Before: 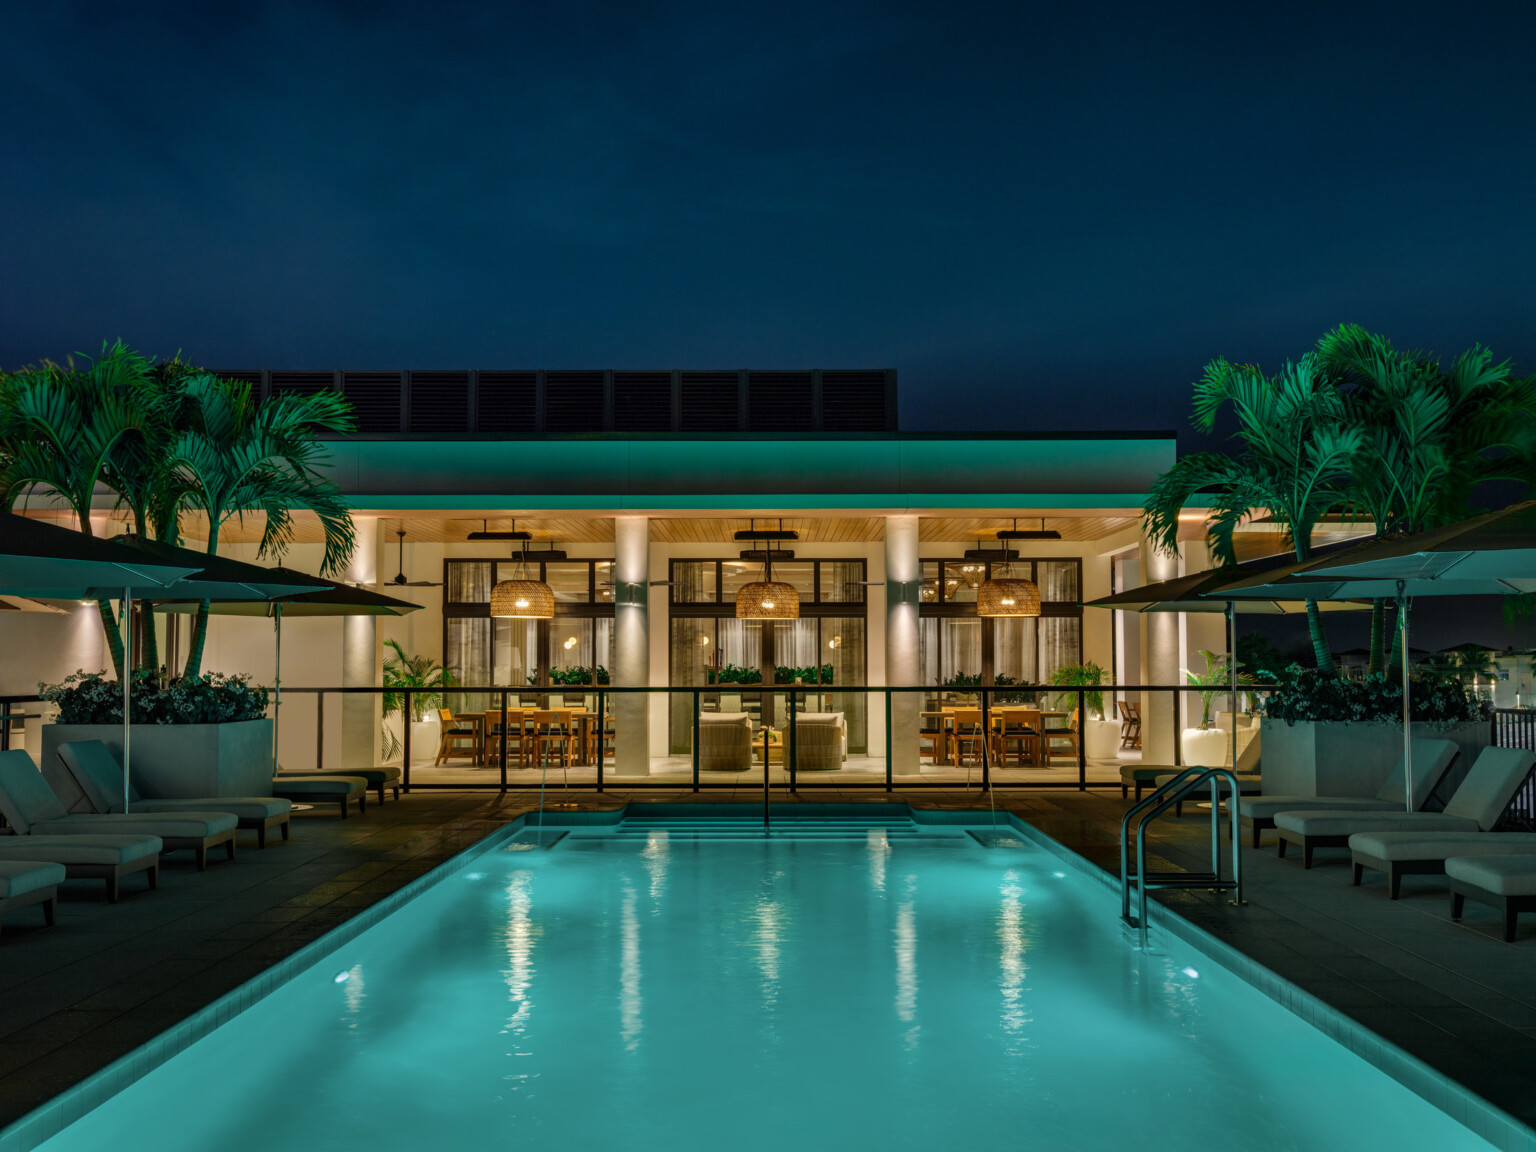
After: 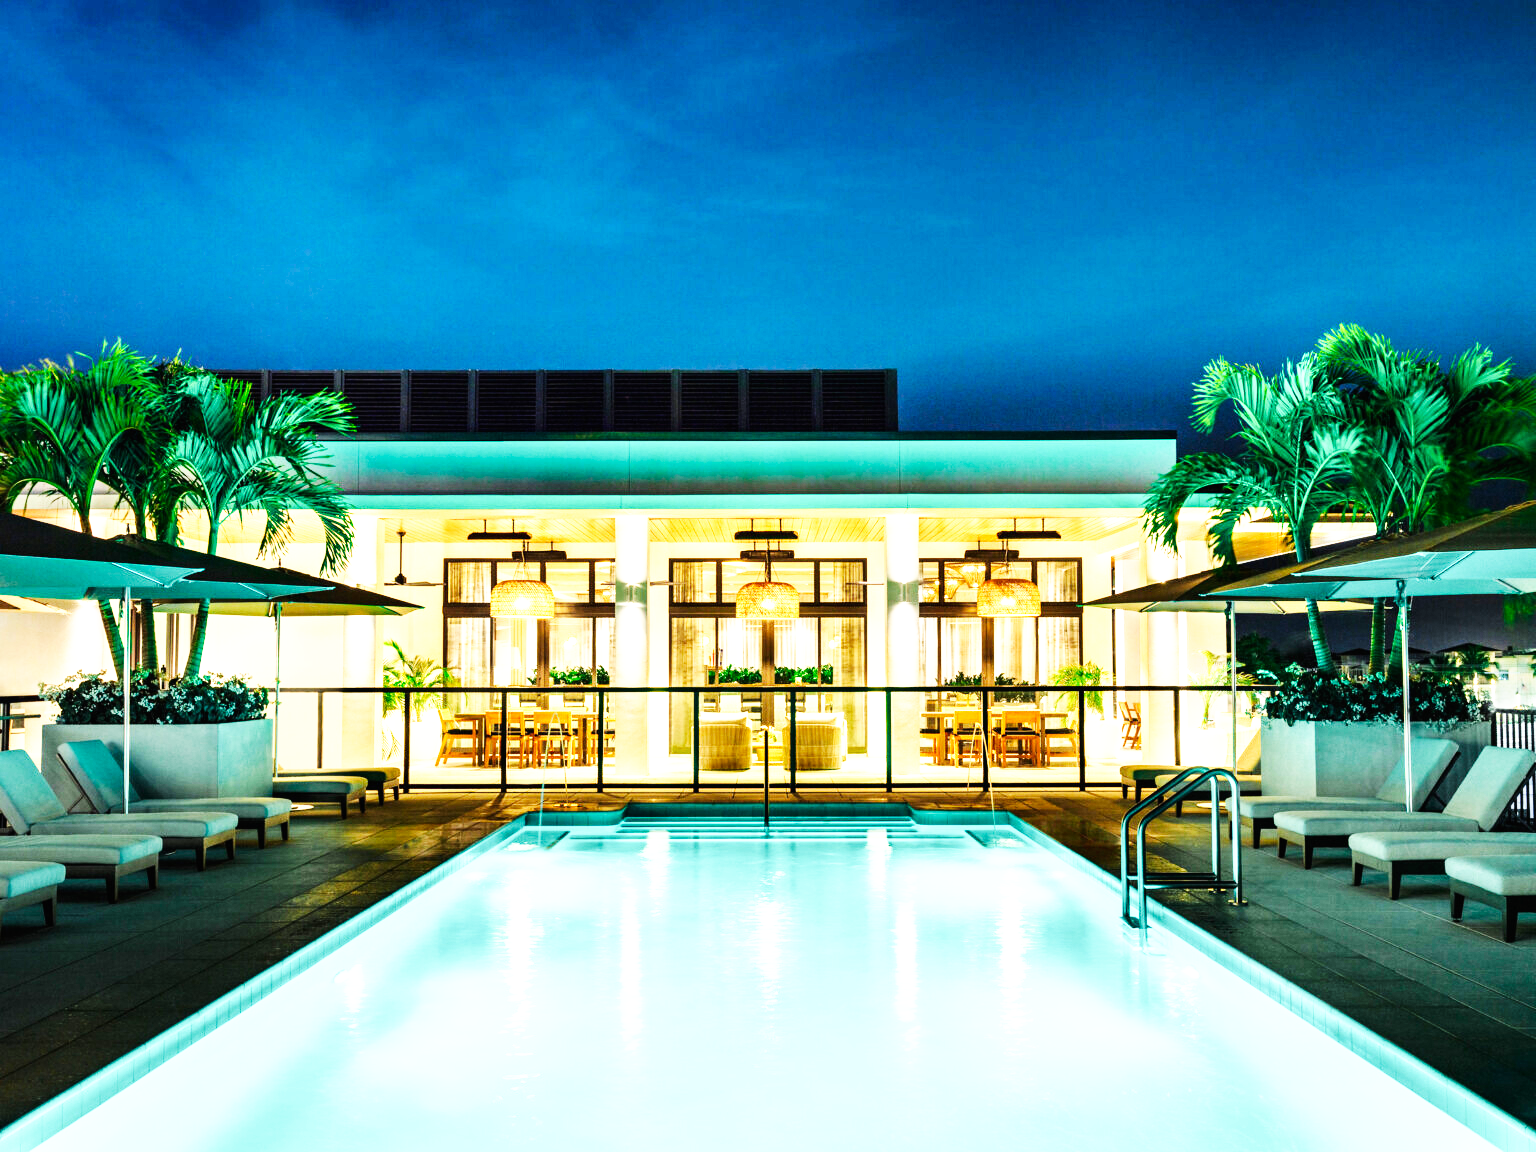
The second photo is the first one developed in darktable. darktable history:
exposure: black level correction 0, exposure 1.588 EV, compensate highlight preservation false
base curve: curves: ch0 [(0, 0) (0.007, 0.004) (0.027, 0.03) (0.046, 0.07) (0.207, 0.54) (0.442, 0.872) (0.673, 0.972) (1, 1)], preserve colors none
tone equalizer: -8 EV -0.386 EV, -7 EV -0.377 EV, -6 EV -0.323 EV, -5 EV -0.248 EV, -3 EV 0.253 EV, -2 EV 0.319 EV, -1 EV 0.371 EV, +0 EV 0.401 EV, mask exposure compensation -0.487 EV
